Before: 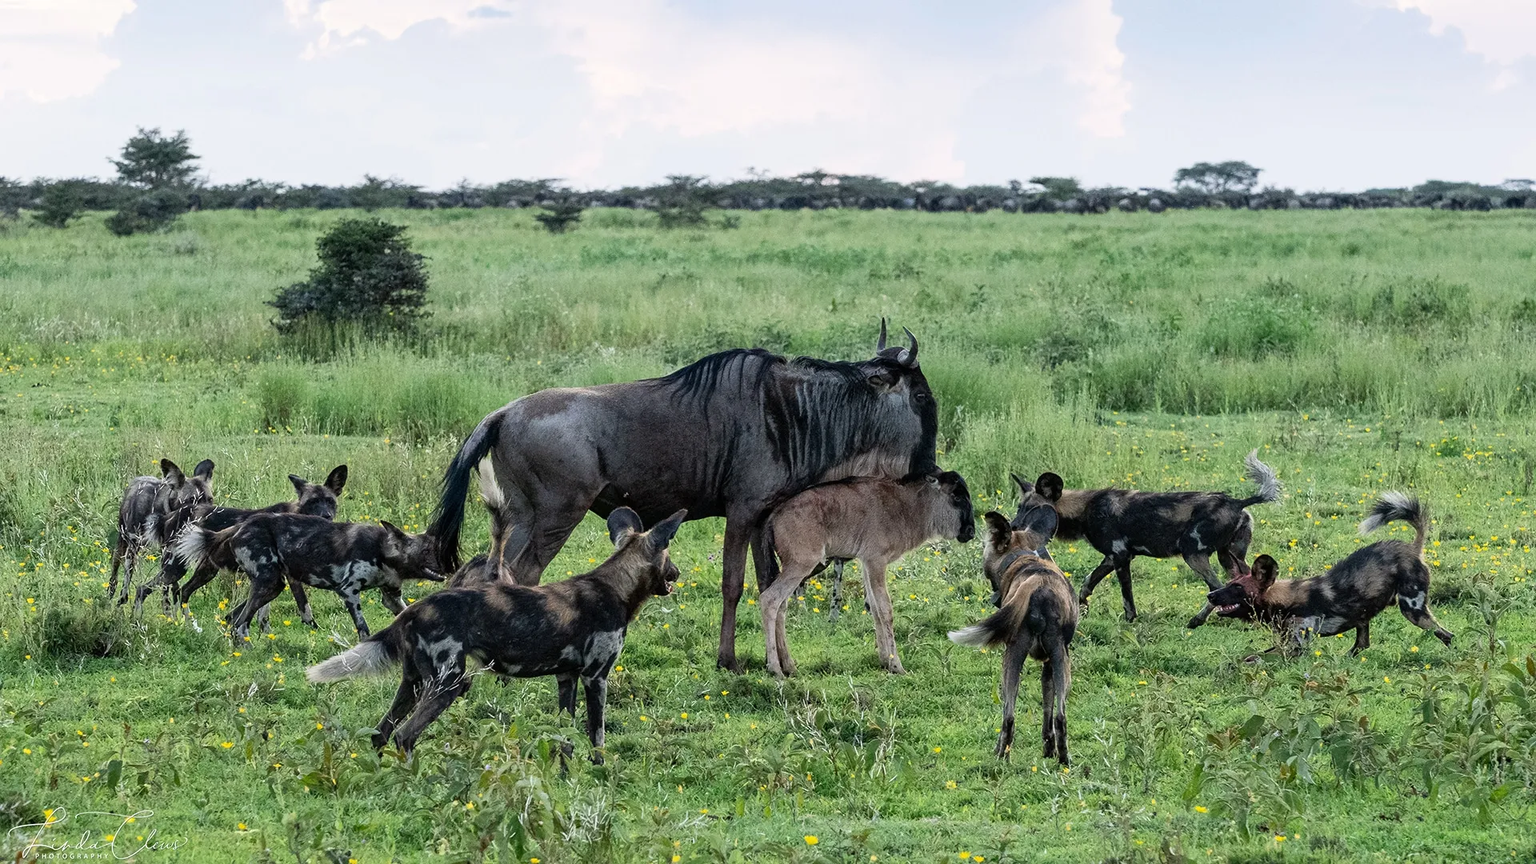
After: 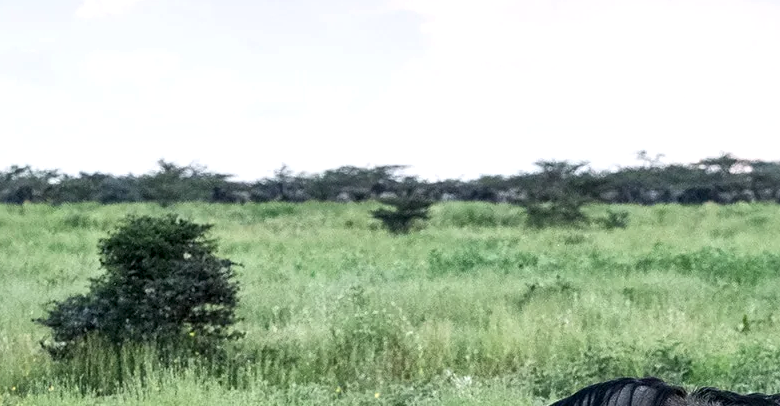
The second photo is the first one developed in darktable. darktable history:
local contrast: mode bilateral grid, contrast 24, coarseness 60, detail 152%, midtone range 0.2
crop: left 15.518%, top 5.437%, right 43.816%, bottom 56.902%
exposure: black level correction 0, exposure 0.2 EV, compensate highlight preservation false
